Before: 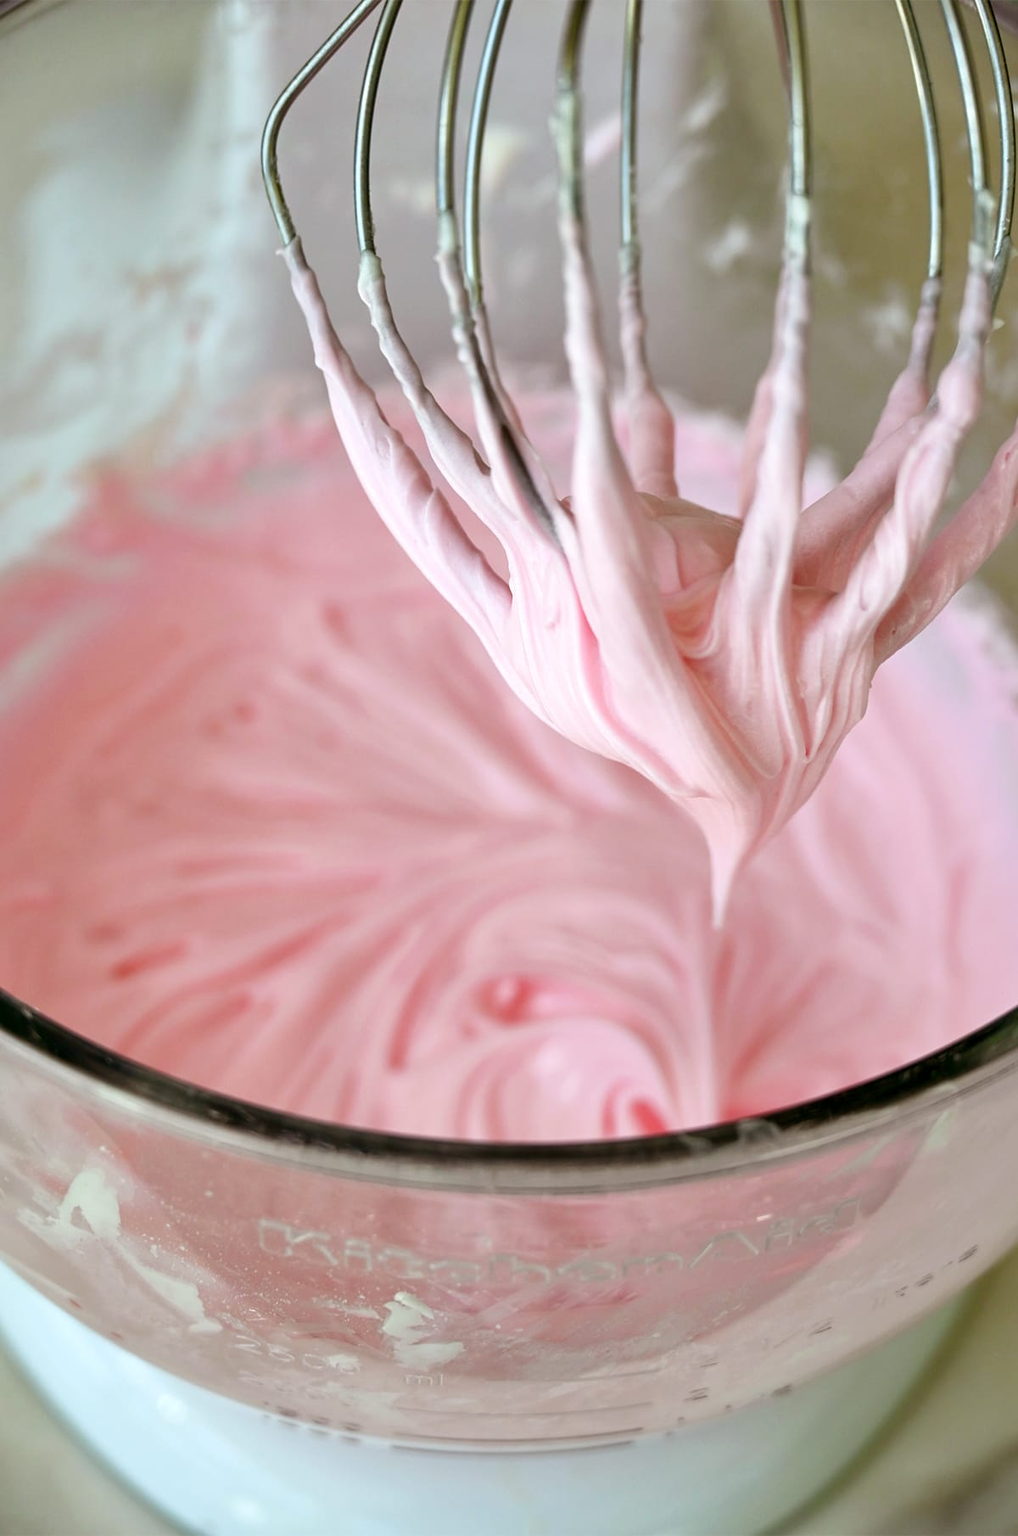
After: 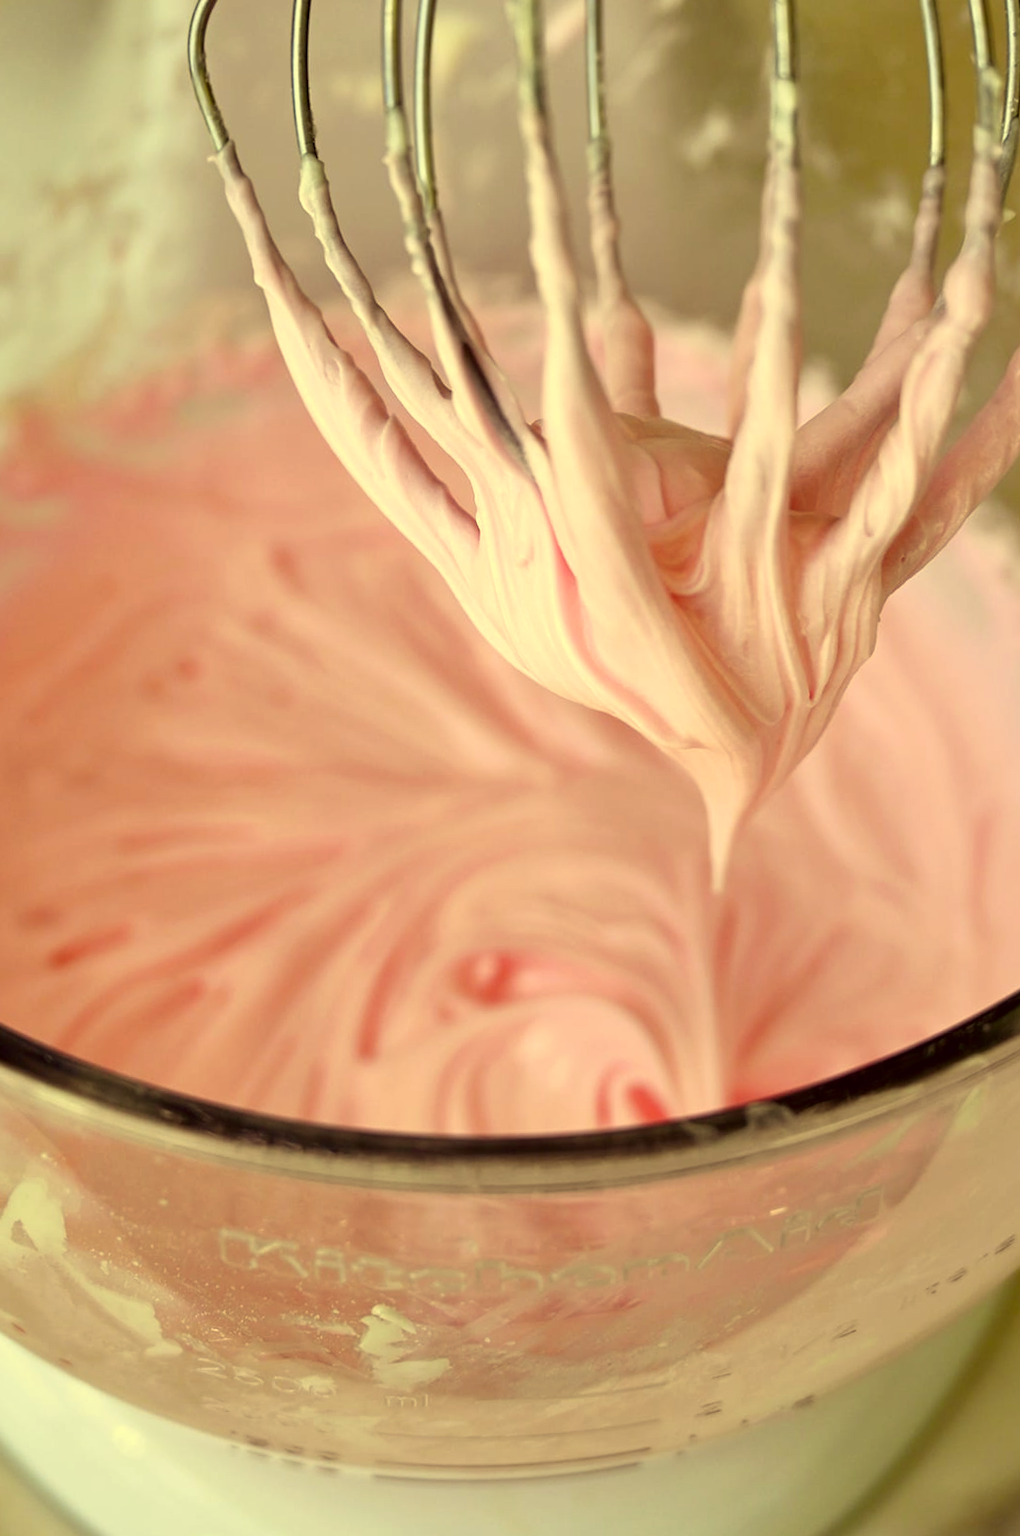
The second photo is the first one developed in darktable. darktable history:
color correction: highlights a* -0.341, highlights b* 39.71, shadows a* 9.51, shadows b* -0.474
crop and rotate: angle 1.64°, left 5.466%, top 5.71%
